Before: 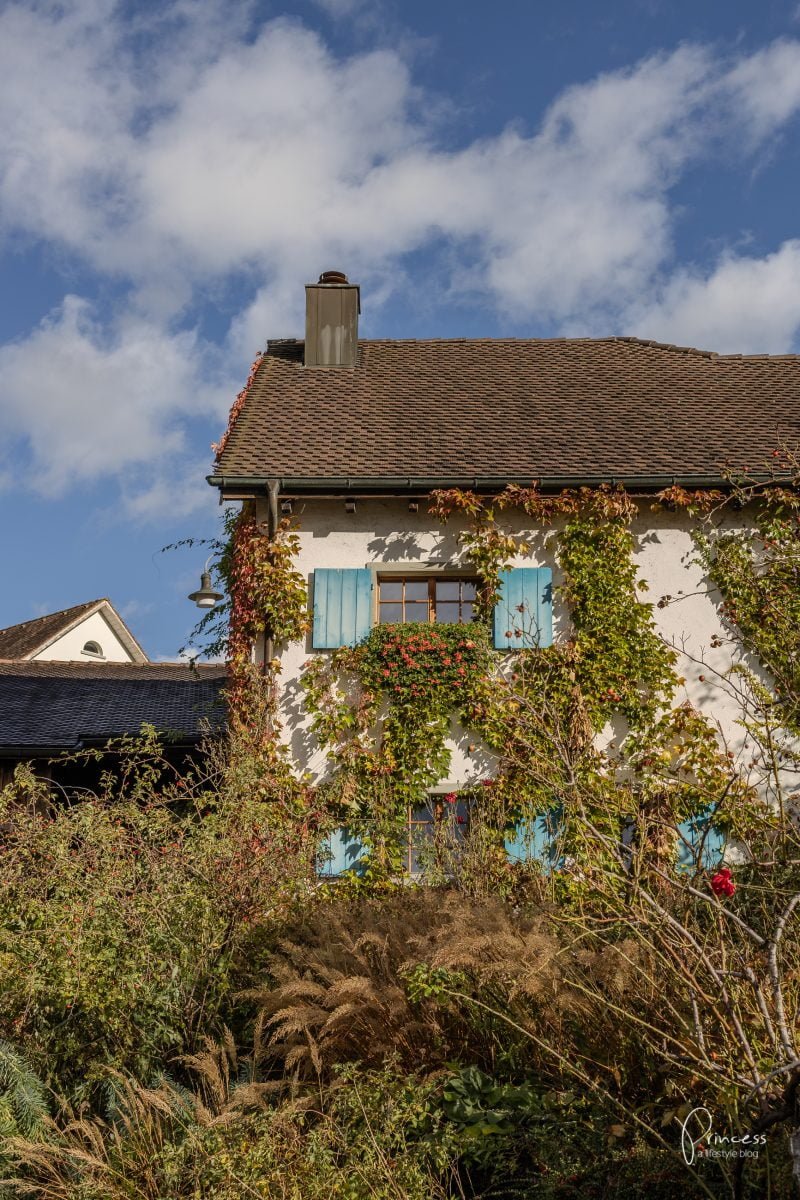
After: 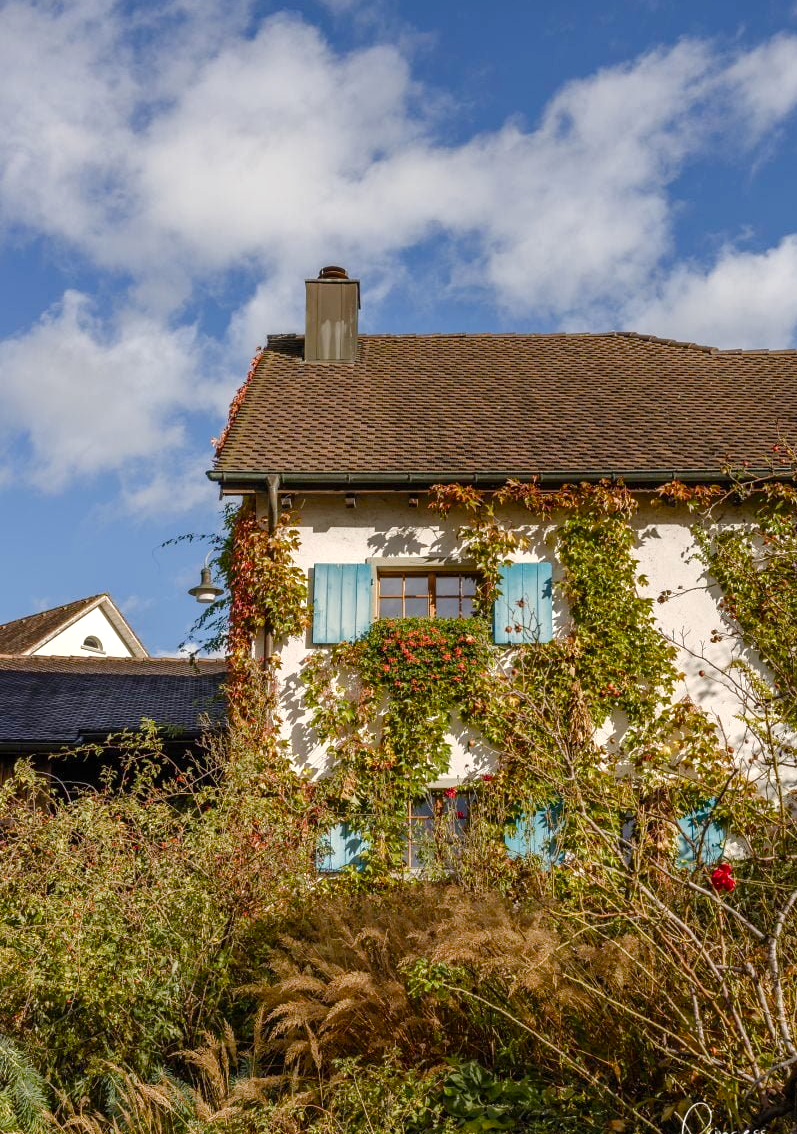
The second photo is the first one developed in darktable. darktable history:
color balance rgb: perceptual saturation grading › global saturation 20%, perceptual saturation grading › highlights -50%, perceptual saturation grading › shadows 30%, perceptual brilliance grading › global brilliance 10%, perceptual brilliance grading › shadows 15%
base curve: curves: ch0 [(0, 0) (0.303, 0.277) (1, 1)]
crop: top 0.448%, right 0.264%, bottom 5.045%
